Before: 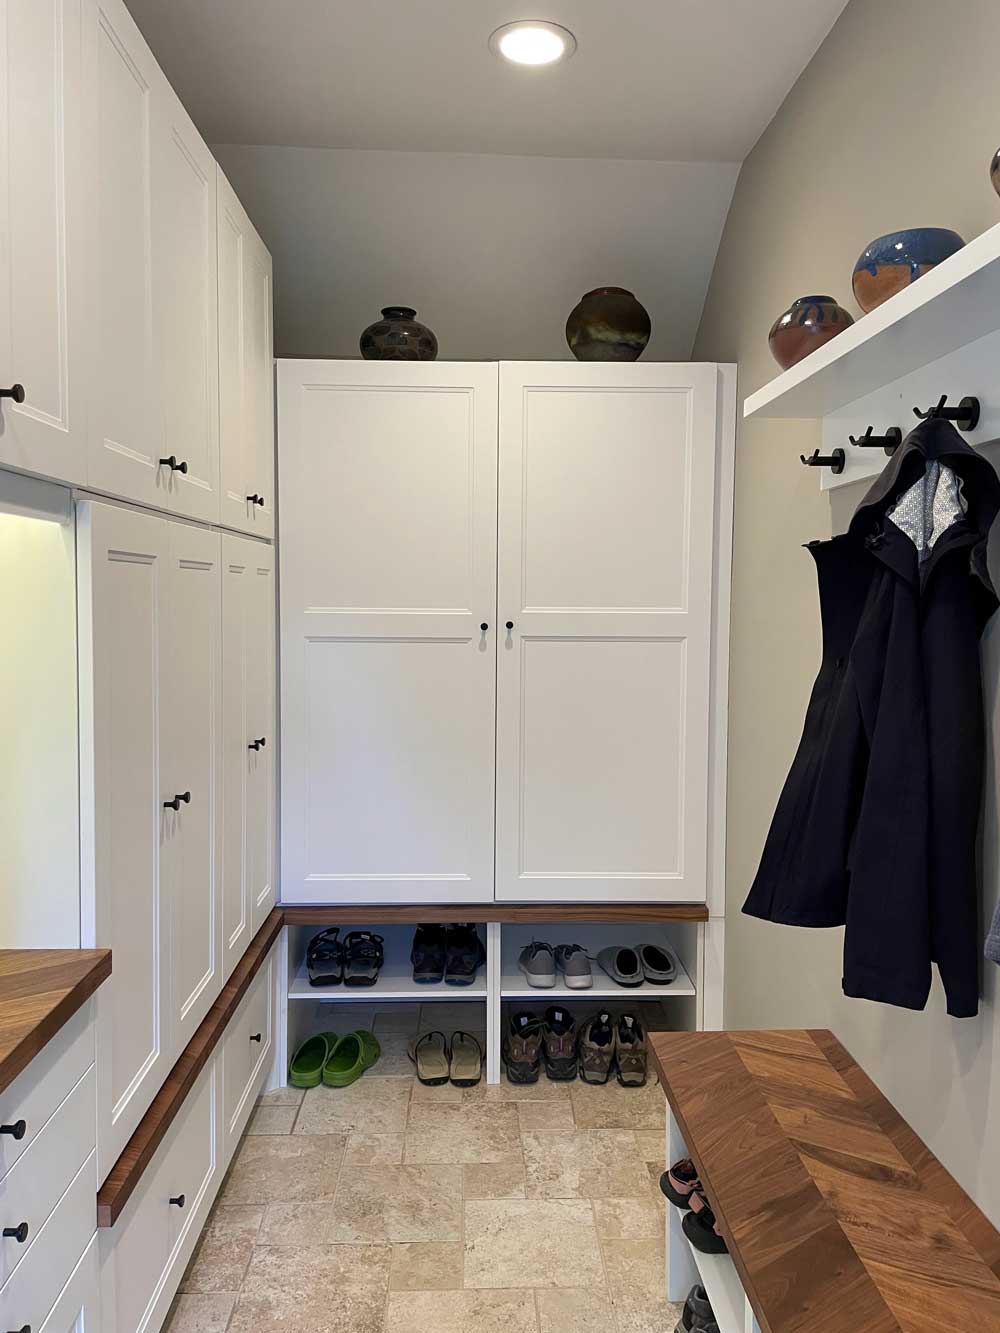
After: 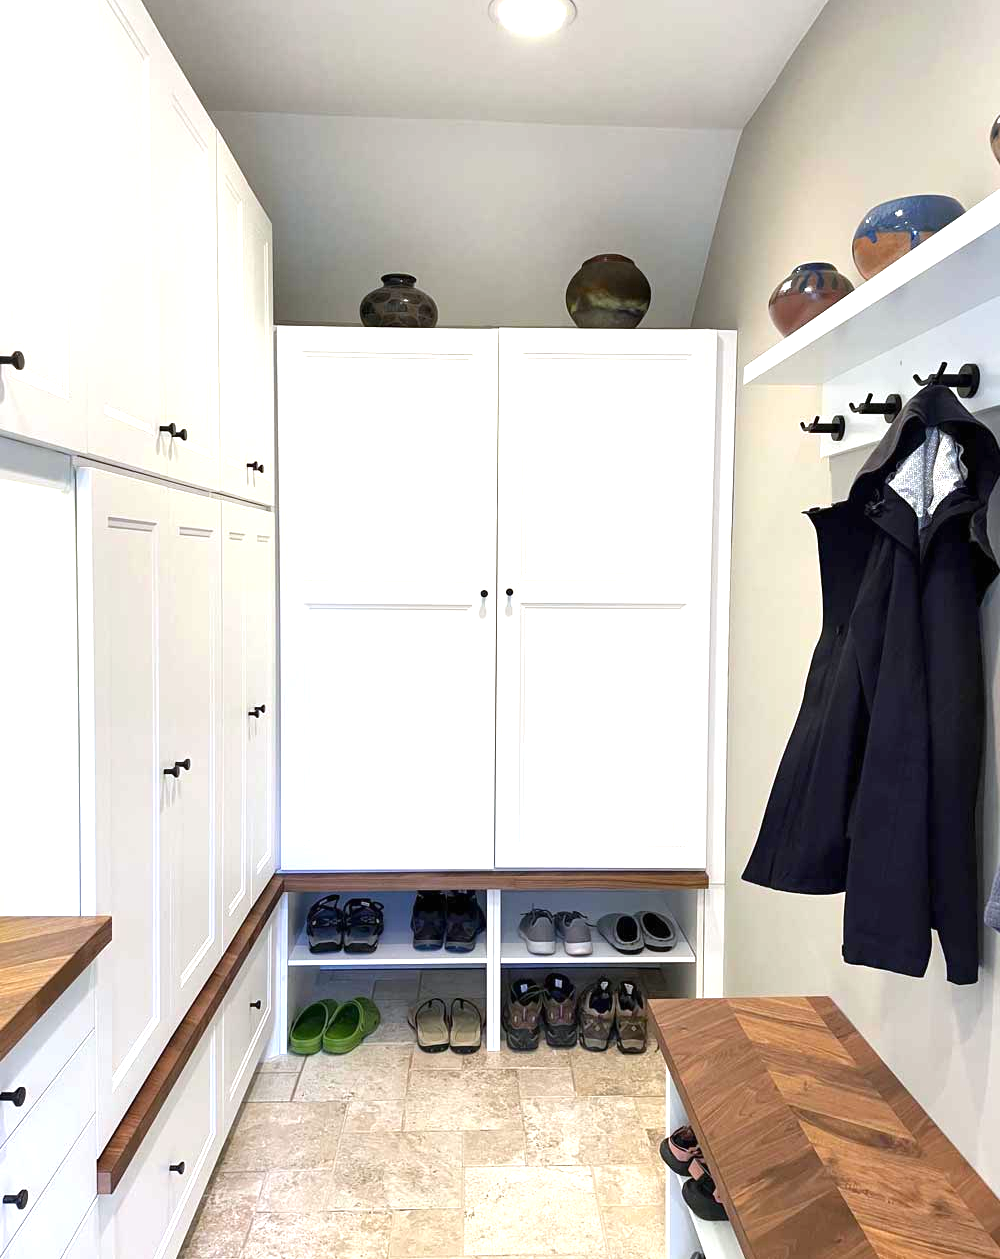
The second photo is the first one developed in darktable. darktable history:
exposure: black level correction 0, exposure 1.1 EV, compensate exposure bias true, compensate highlight preservation false
crop and rotate: top 2.479%, bottom 3.018%
white balance: red 0.976, blue 1.04
